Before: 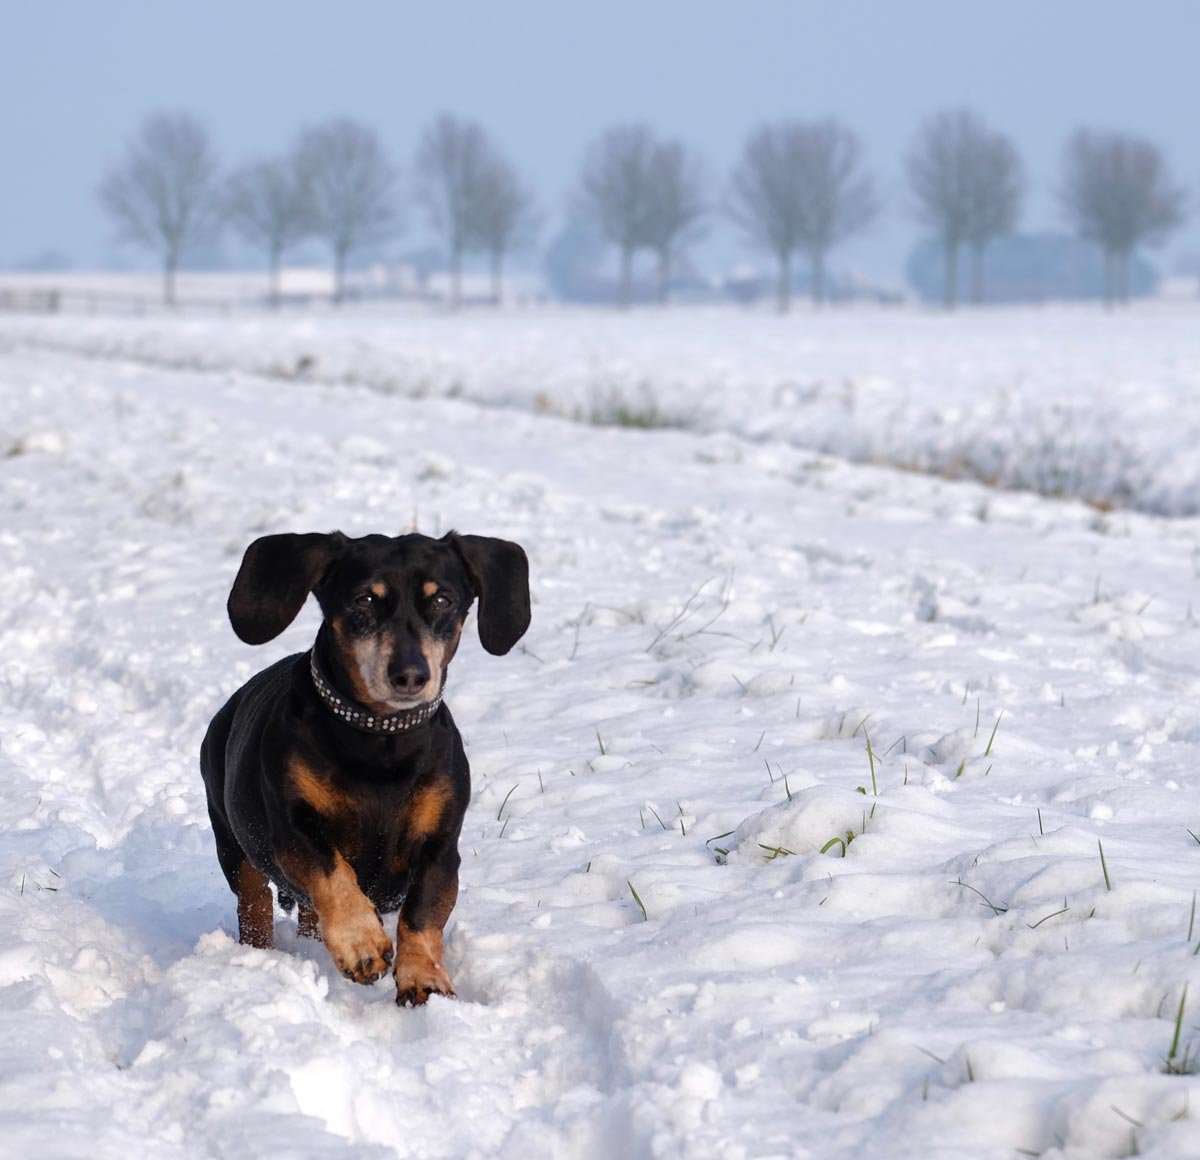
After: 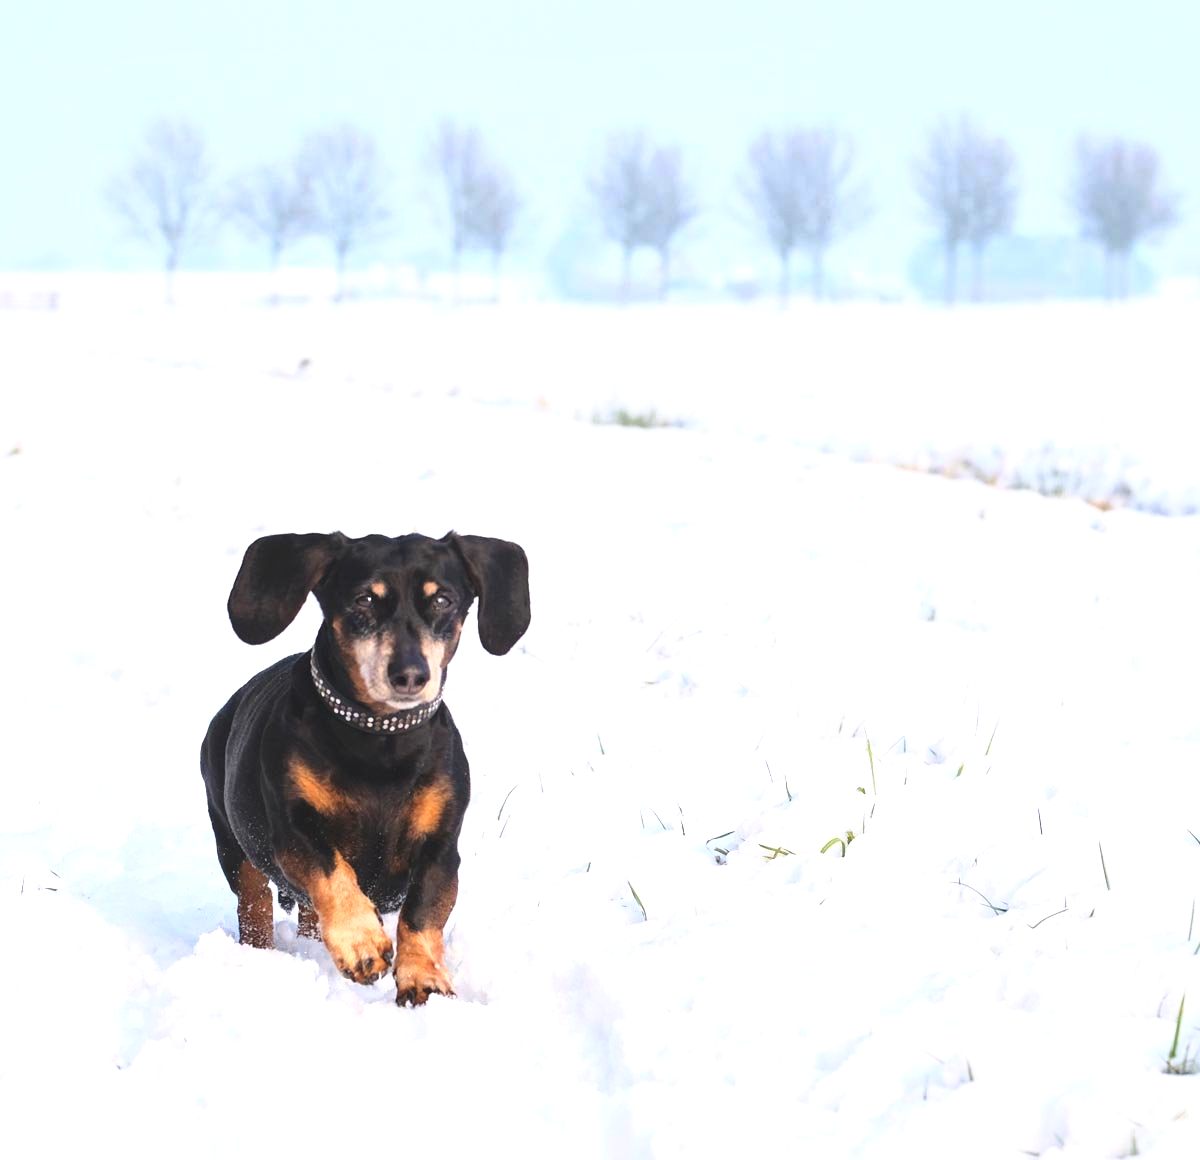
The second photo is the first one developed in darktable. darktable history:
exposure: black level correction -0.005, exposure 1 EV, compensate highlight preservation false
local contrast: mode bilateral grid, contrast 20, coarseness 49, detail 119%, midtone range 0.2
base curve: curves: ch0 [(0, 0) (0.688, 0.865) (1, 1)]
sharpen: radius 2.876, amount 0.867, threshold 47.055
